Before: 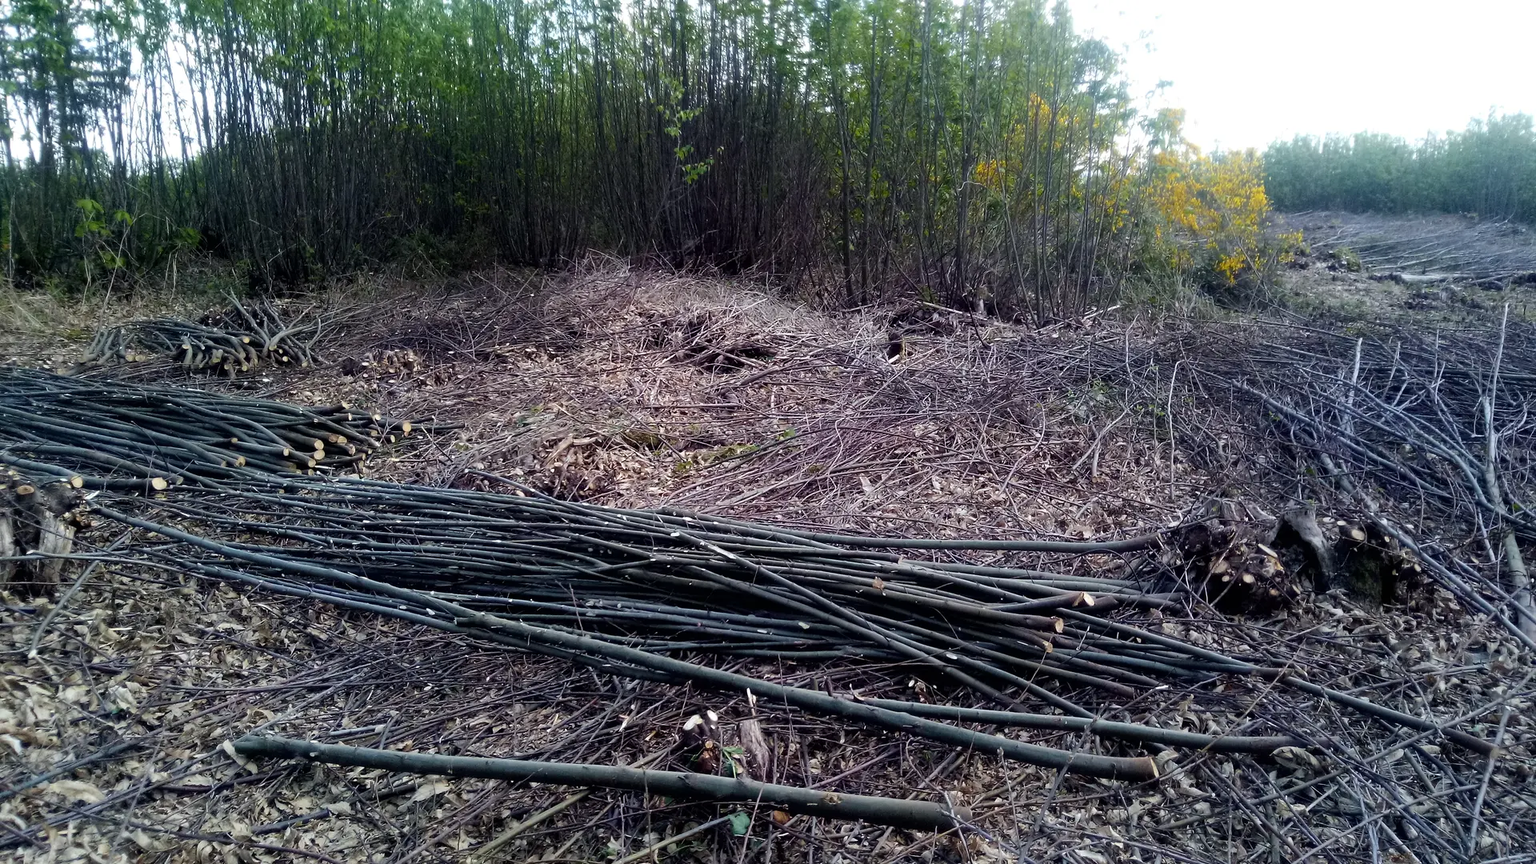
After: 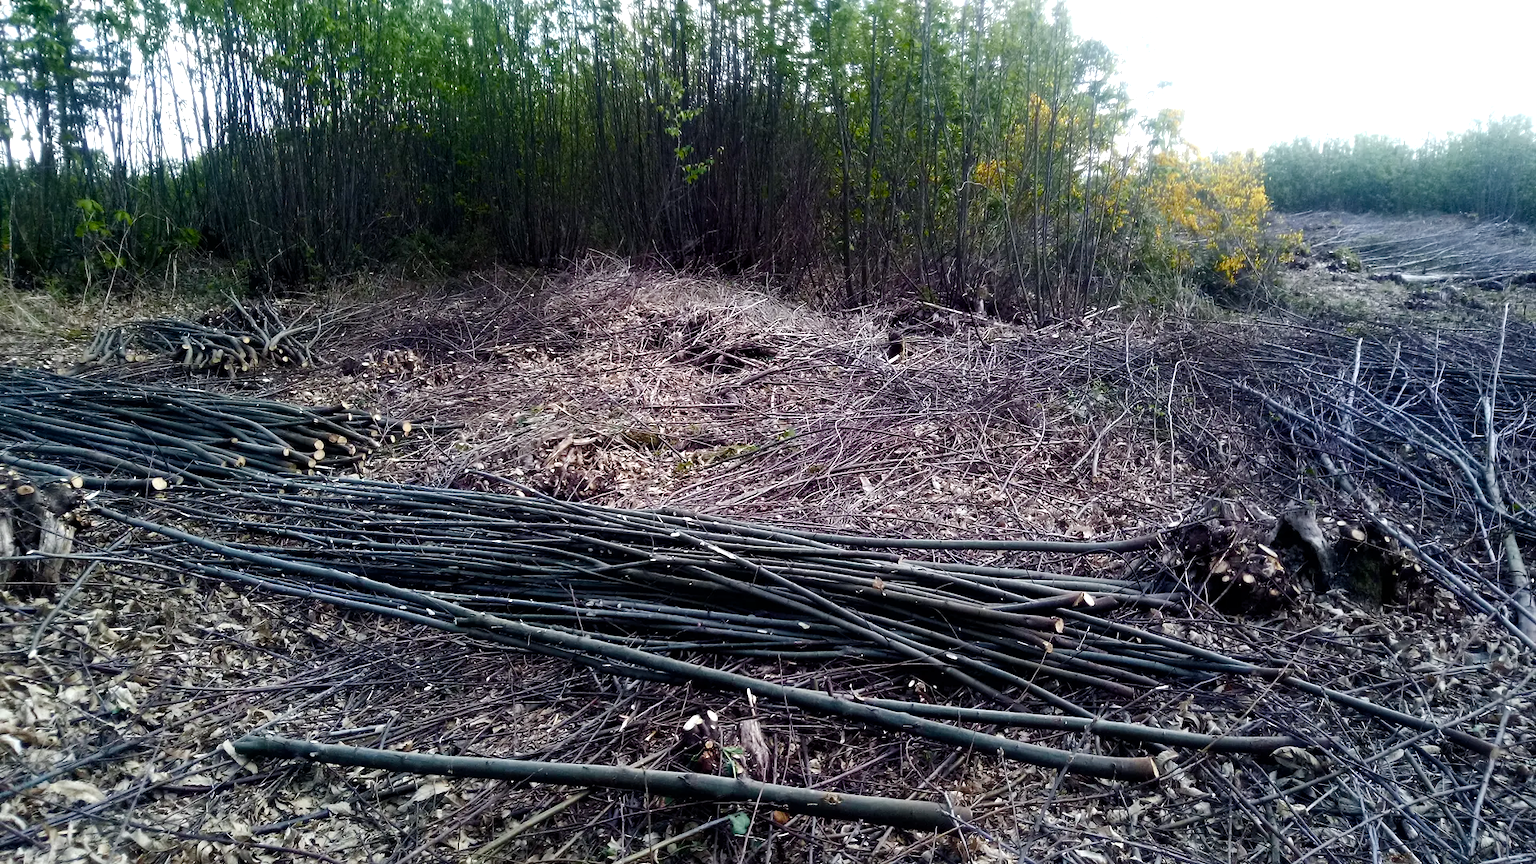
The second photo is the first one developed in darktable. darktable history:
color balance rgb: white fulcrum 0.085 EV, perceptual saturation grading › global saturation 20%, perceptual saturation grading › highlights -49.665%, perceptual saturation grading › shadows 24.49%
tone equalizer: -8 EV -0.394 EV, -7 EV -0.39 EV, -6 EV -0.353 EV, -5 EV -0.218 EV, -3 EV 0.212 EV, -2 EV 0.36 EV, -1 EV 0.402 EV, +0 EV 0.447 EV, edges refinement/feathering 500, mask exposure compensation -1.57 EV, preserve details no
